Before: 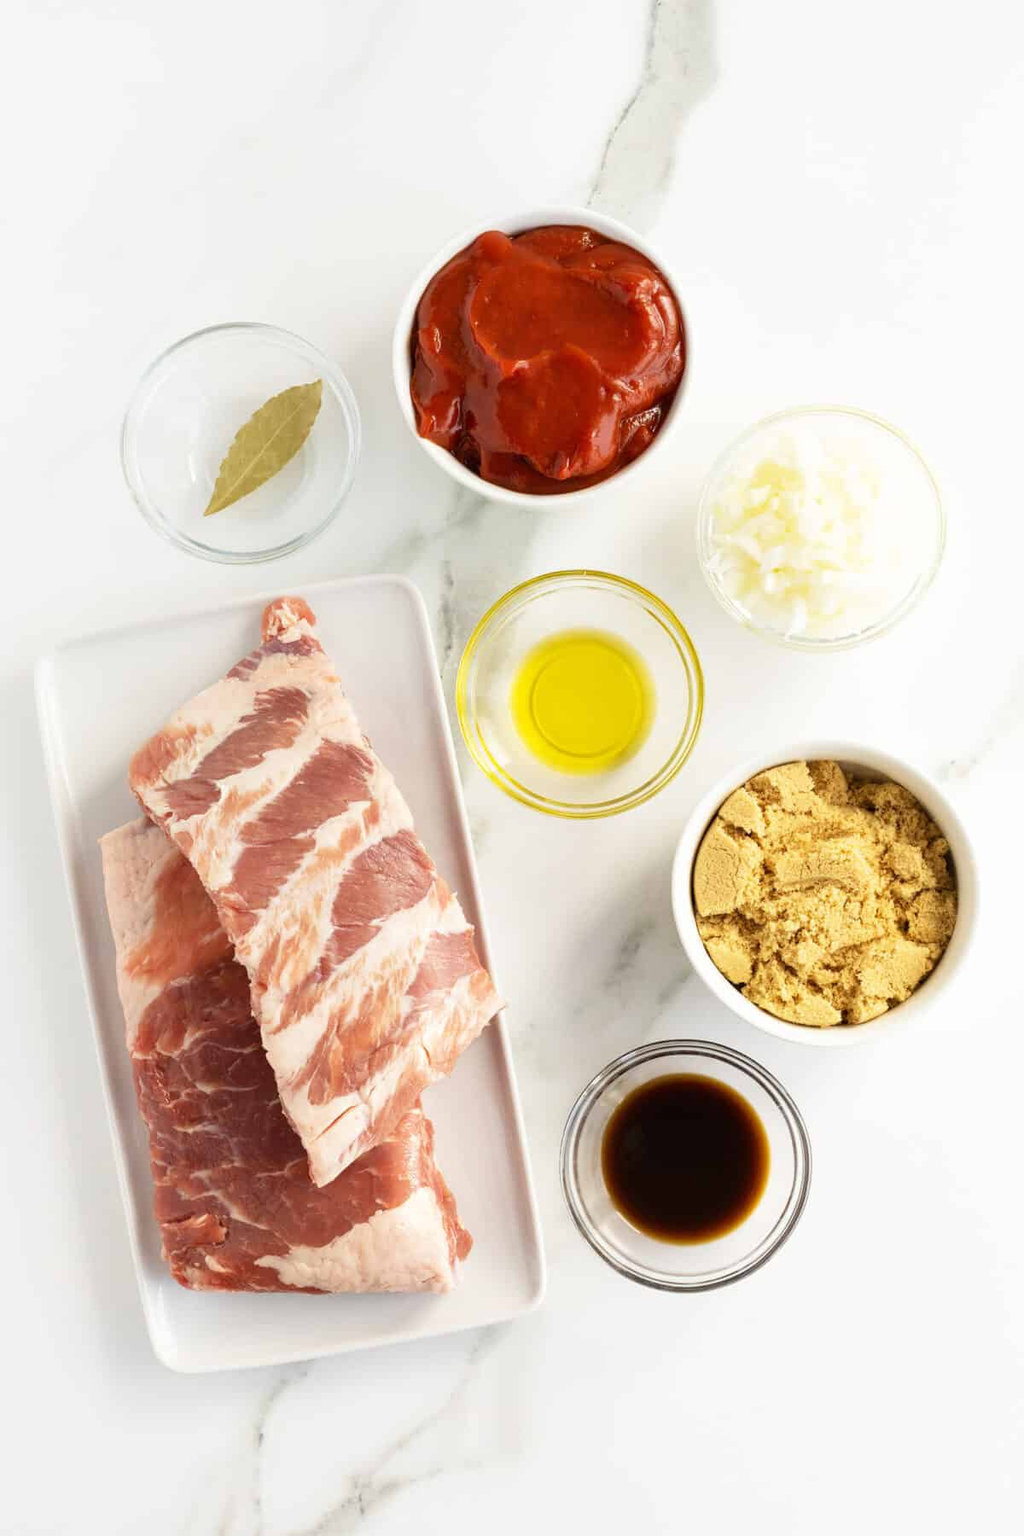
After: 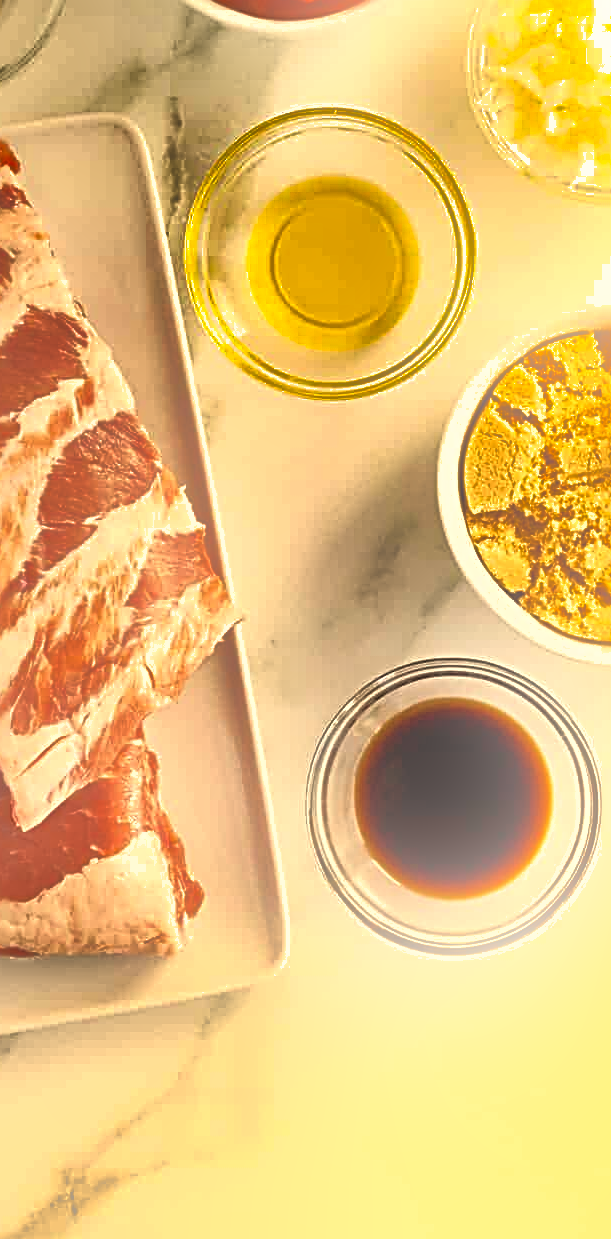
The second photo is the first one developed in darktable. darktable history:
shadows and highlights: shadows 20.91, highlights -82.73, soften with gaussian
sharpen: radius 3.69, amount 0.928
crop and rotate: left 29.237%, top 31.152%, right 19.807%
white balance: red 1.123, blue 0.83
bloom: on, module defaults
